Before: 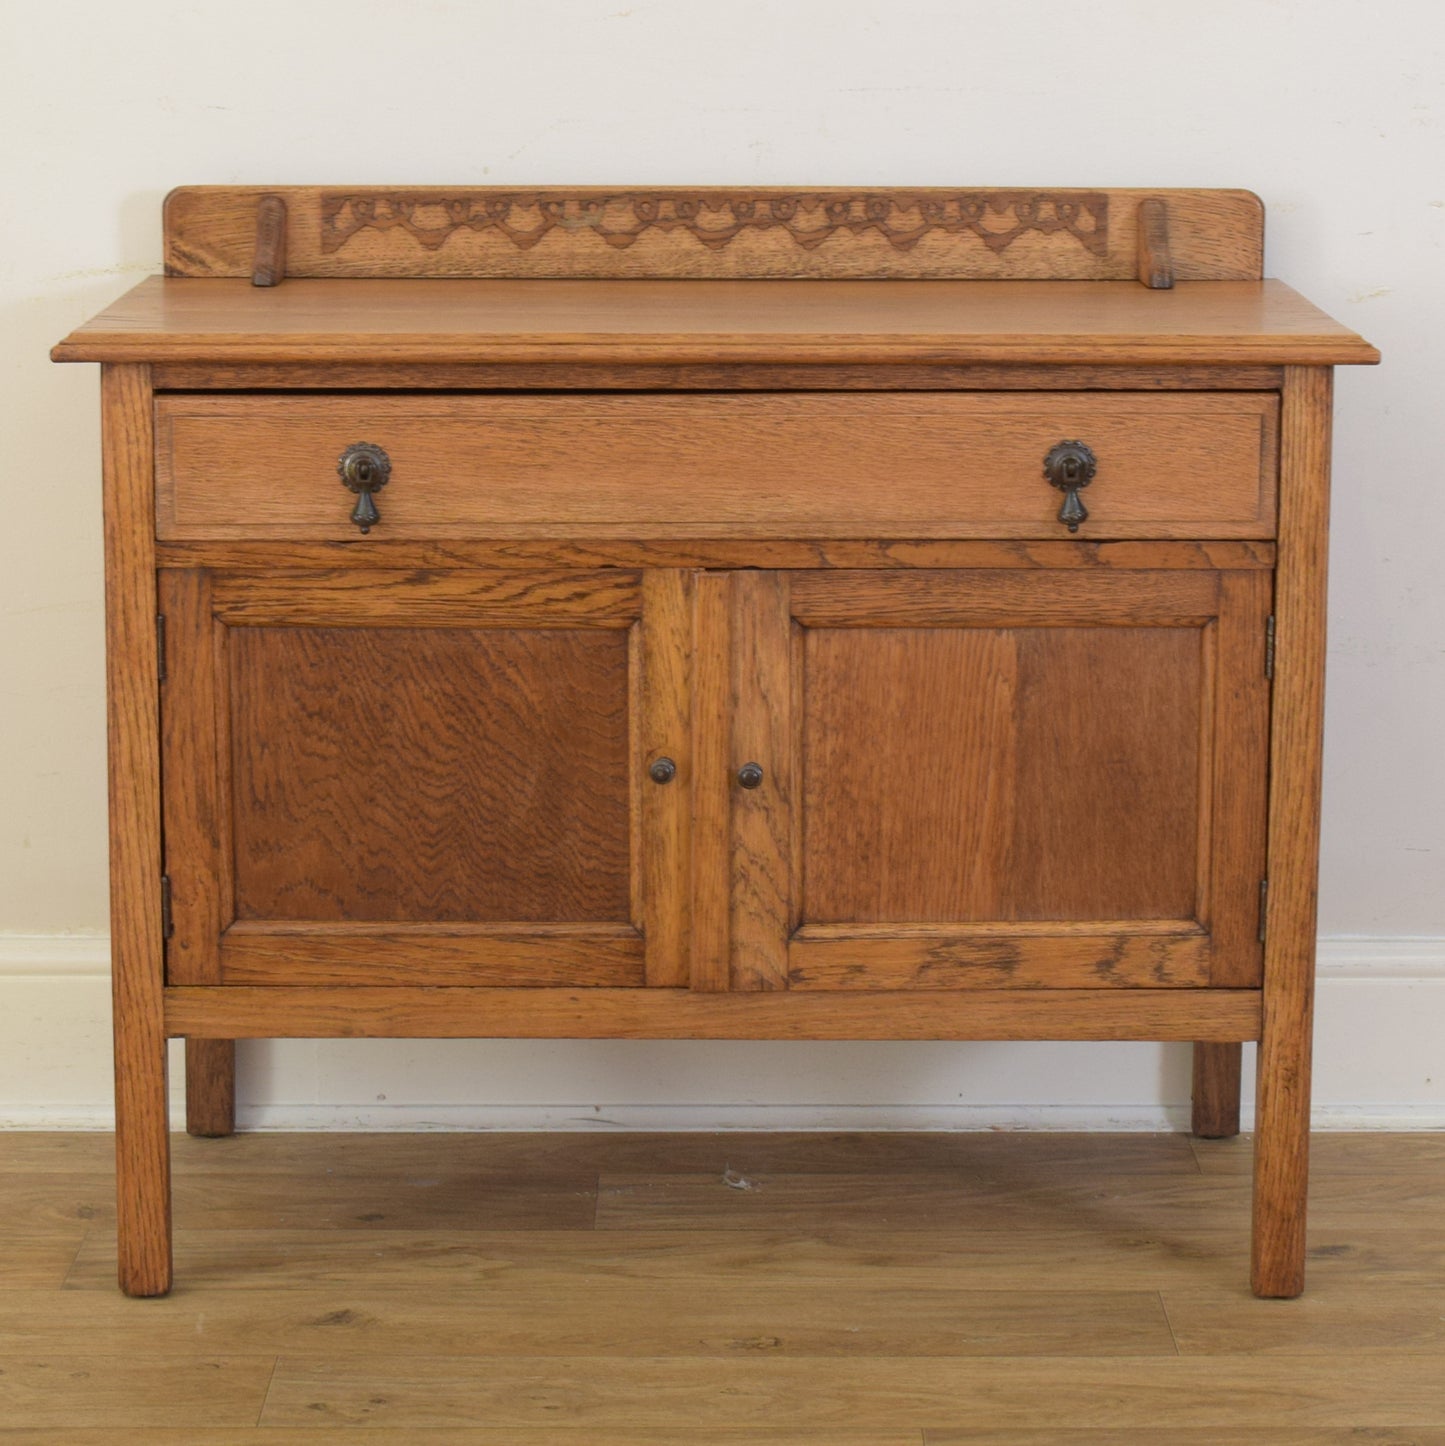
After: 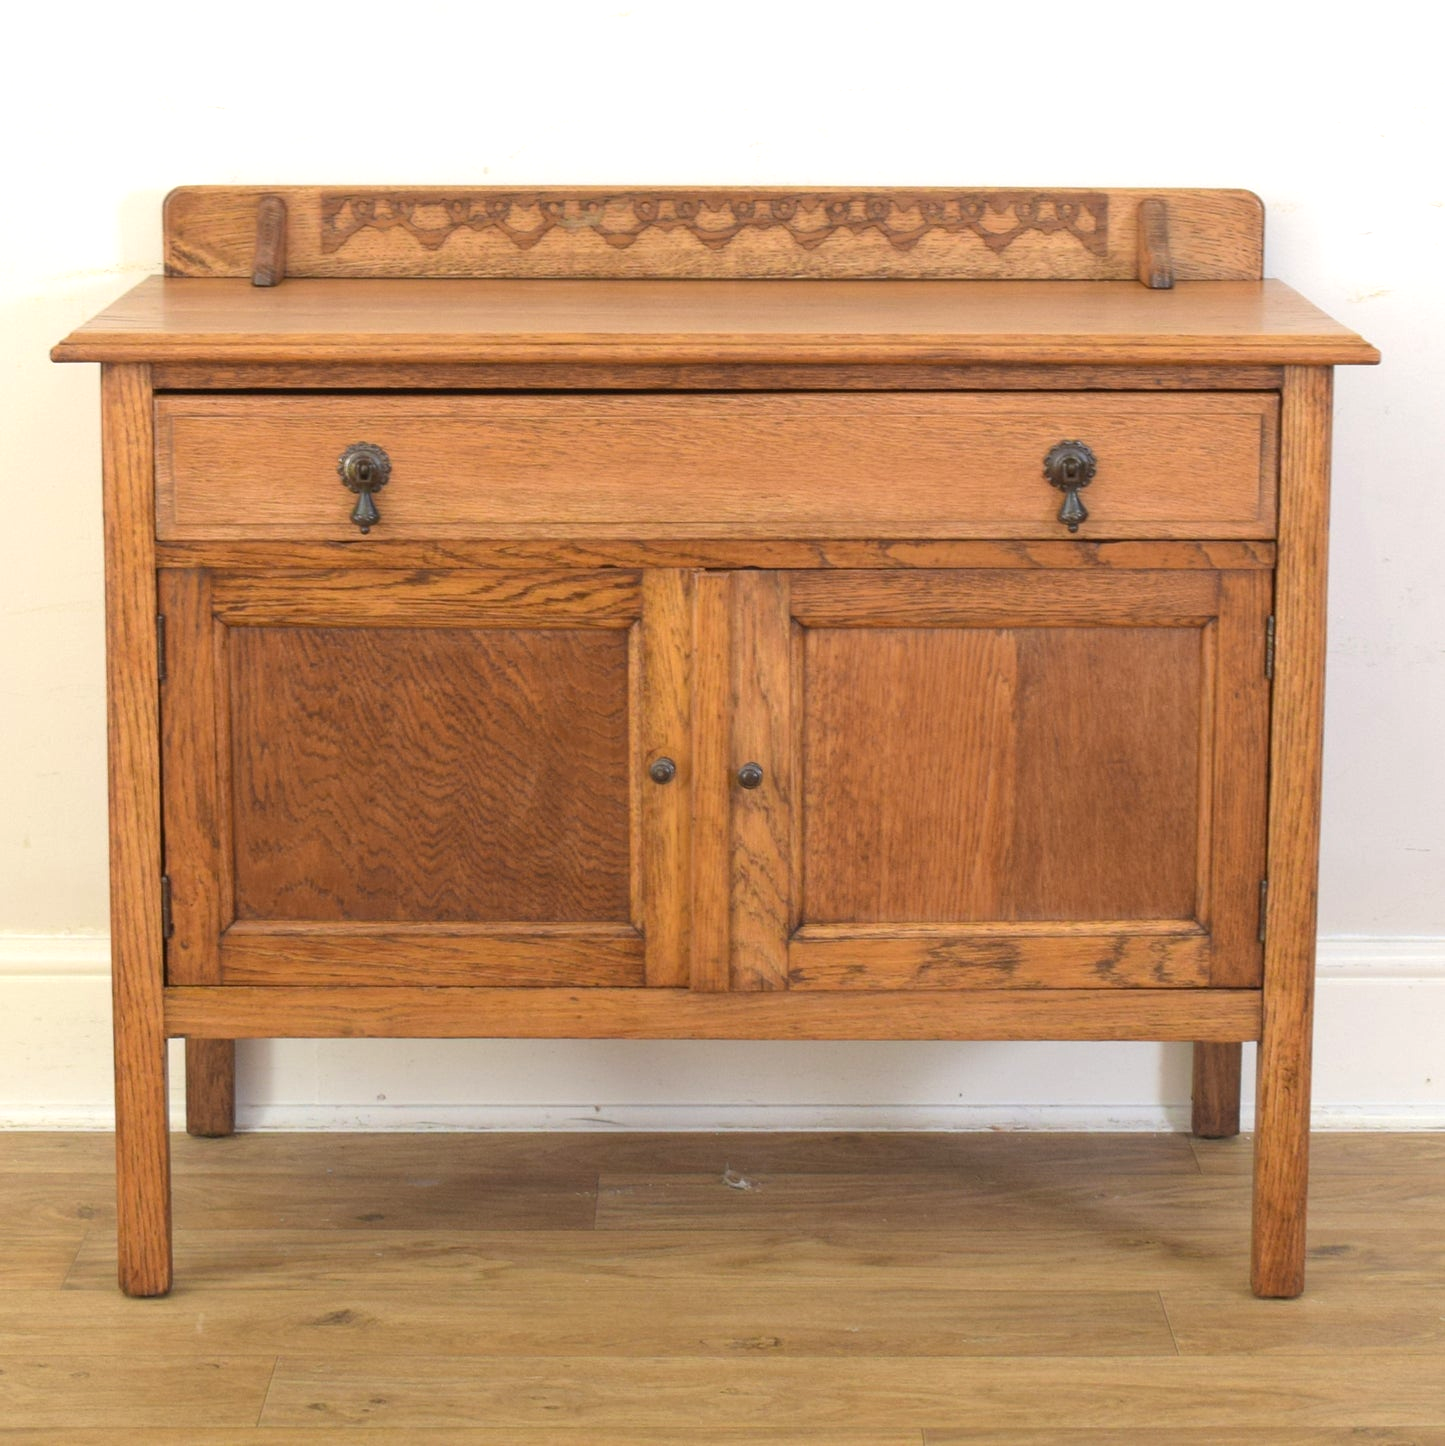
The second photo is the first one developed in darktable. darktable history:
exposure: black level correction 0, exposure 0.594 EV, compensate exposure bias true, compensate highlight preservation false
